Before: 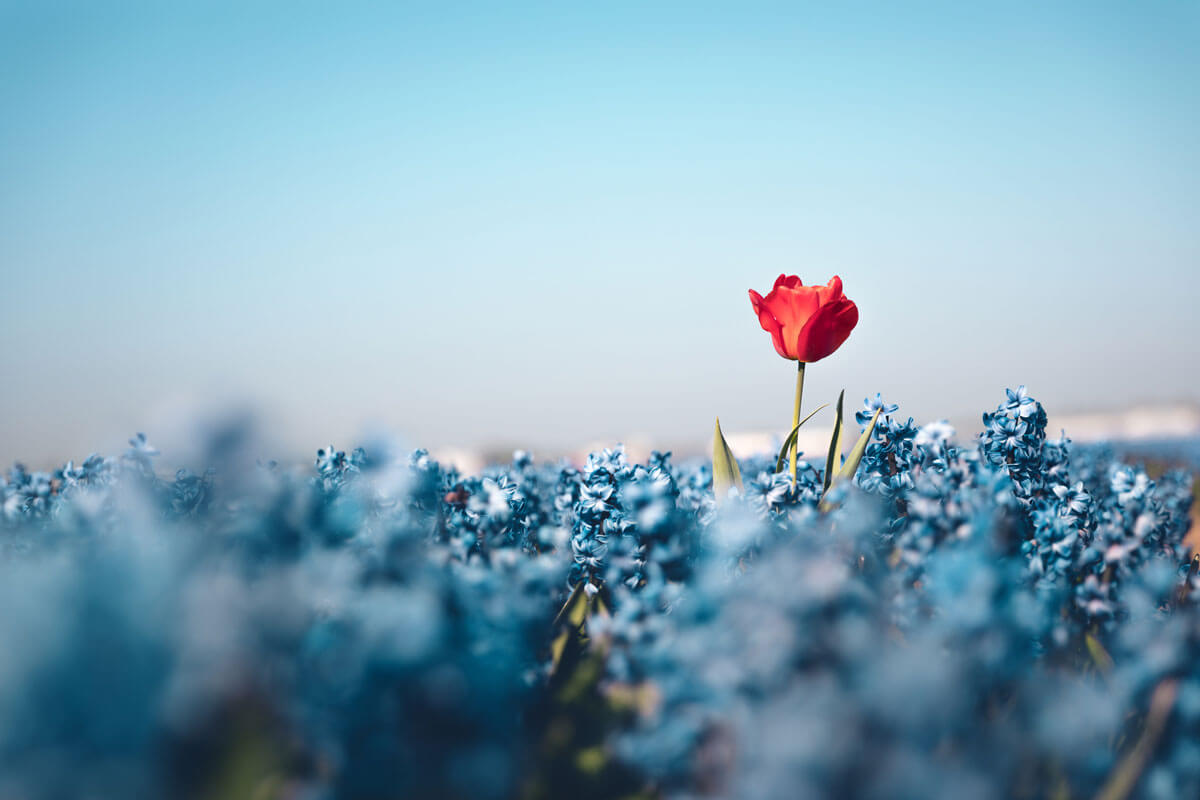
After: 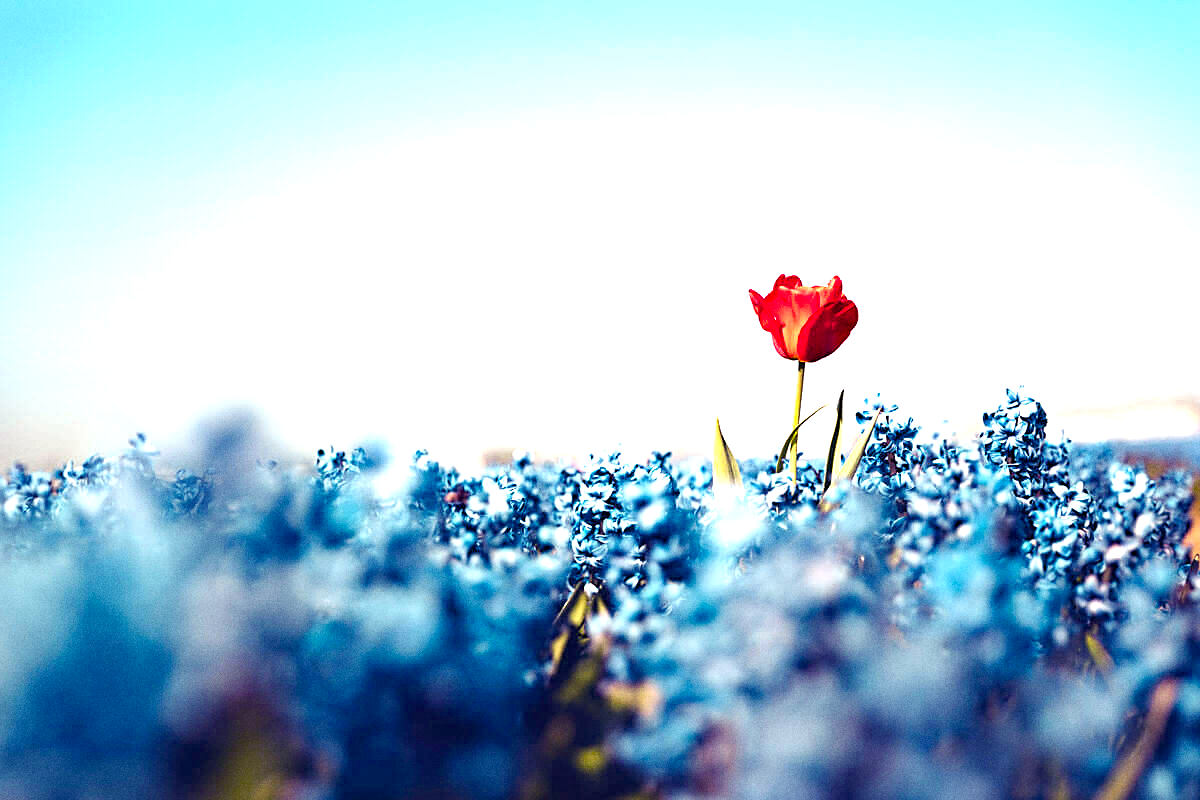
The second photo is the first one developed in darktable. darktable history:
haze removal: compatibility mode true, adaptive false
exposure: exposure 0.74 EV, compensate highlight preservation false
grain: coarseness 0.09 ISO
sharpen: on, module defaults
color balance rgb: shadows lift › luminance -21.66%, shadows lift › chroma 8.98%, shadows lift › hue 283.37°, power › chroma 1.55%, power › hue 25.59°, highlights gain › luminance 6.08%, highlights gain › chroma 2.55%, highlights gain › hue 90°, global offset › luminance -0.87%, perceptual saturation grading › global saturation 27.49%, perceptual saturation grading › highlights -28.39%, perceptual saturation grading › mid-tones 15.22%, perceptual saturation grading › shadows 33.98%, perceptual brilliance grading › highlights 10%, perceptual brilliance grading › mid-tones 5%
